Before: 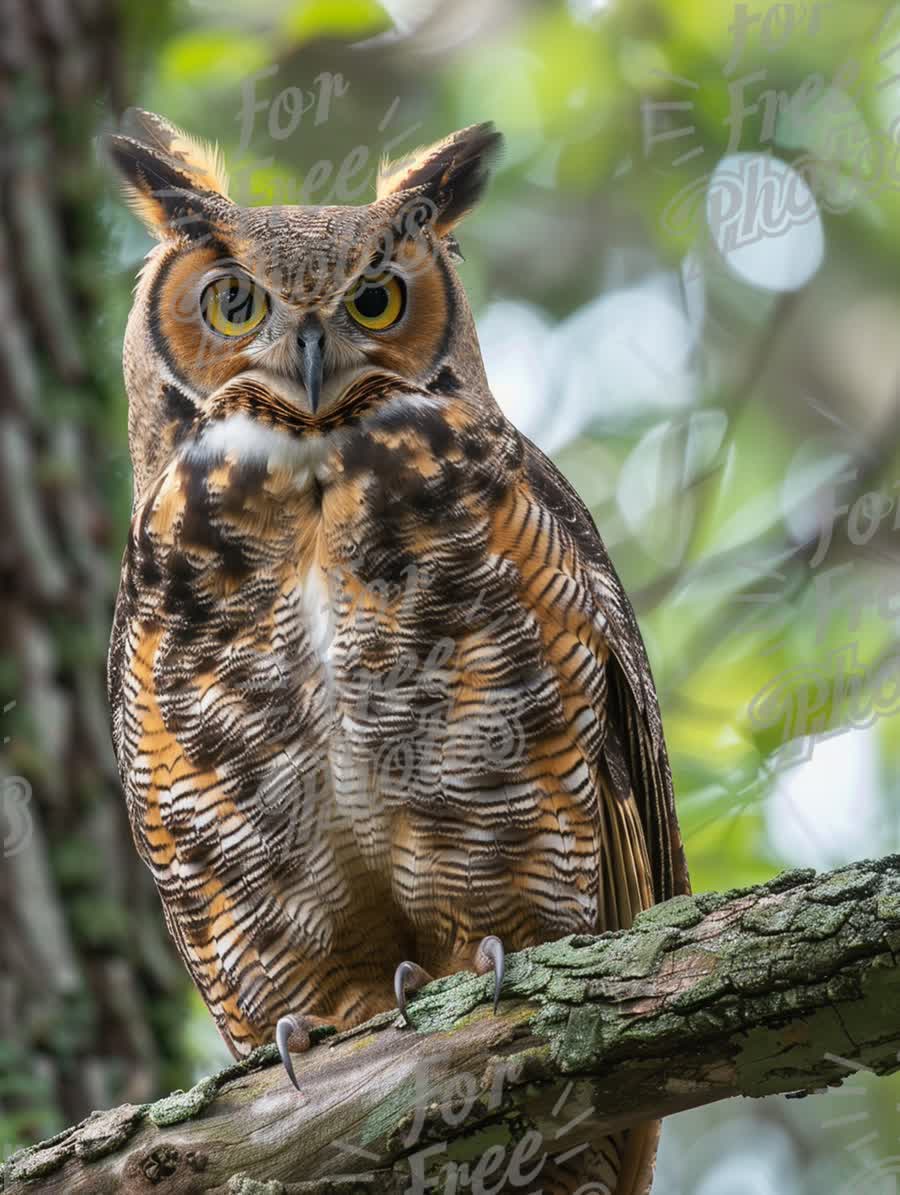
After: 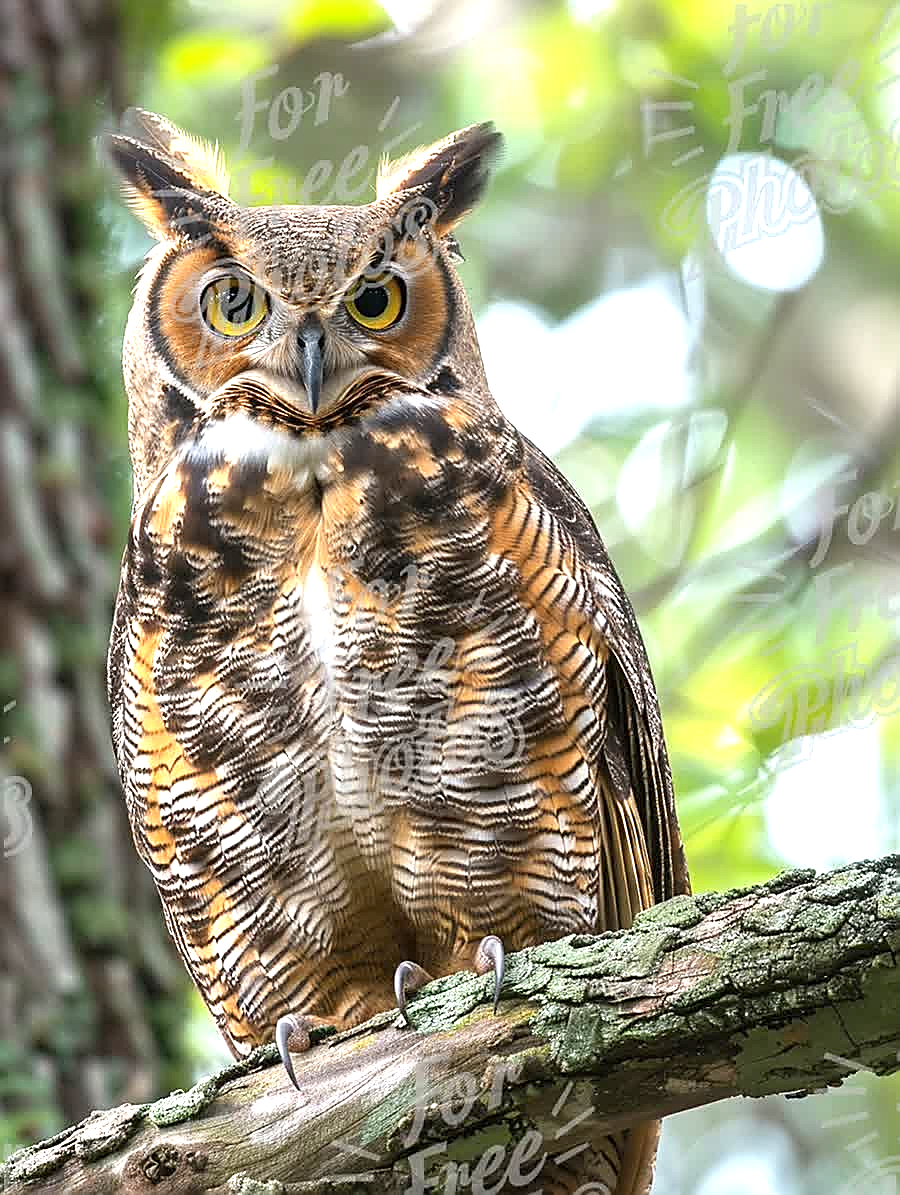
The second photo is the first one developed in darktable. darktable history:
exposure: black level correction 0.001, exposure 0.967 EV, compensate highlight preservation false
sharpen: radius 1.378, amount 1.251, threshold 0.646
